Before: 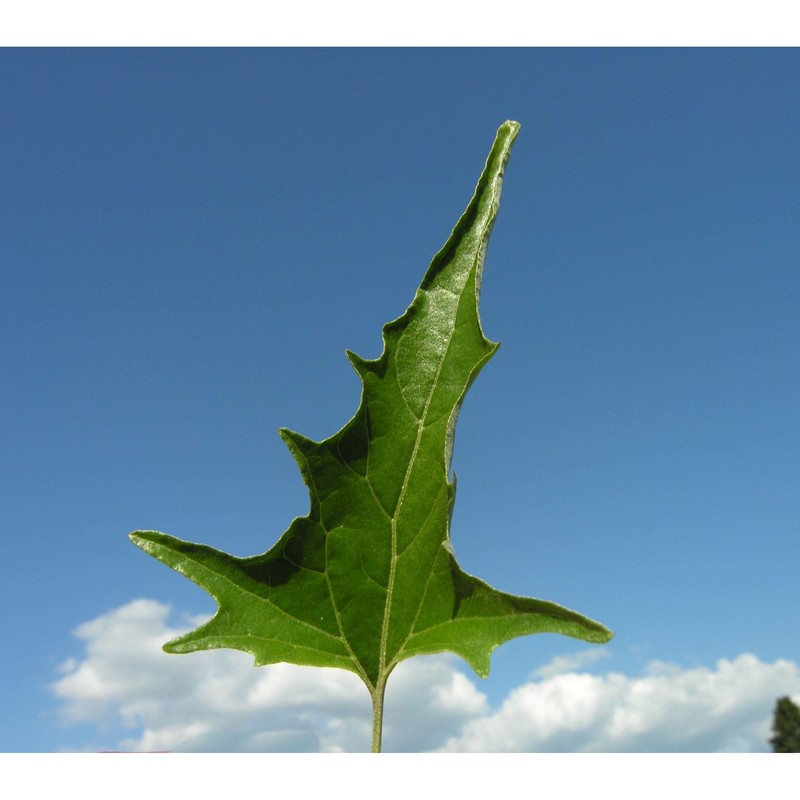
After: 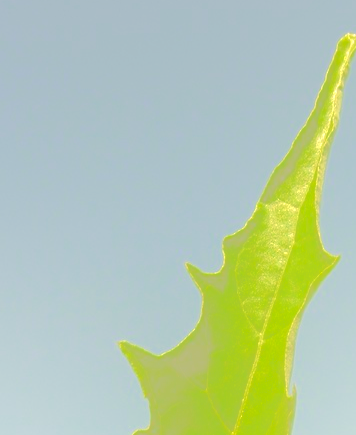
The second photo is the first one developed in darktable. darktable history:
tone curve: curves: ch0 [(0, 0) (0.003, 0.6) (0.011, 0.6) (0.025, 0.601) (0.044, 0.601) (0.069, 0.601) (0.1, 0.601) (0.136, 0.602) (0.177, 0.605) (0.224, 0.609) (0.277, 0.615) (0.335, 0.625) (0.399, 0.633) (0.468, 0.654) (0.543, 0.676) (0.623, 0.71) (0.709, 0.753) (0.801, 0.802) (0.898, 0.85) (1, 1)], color space Lab, independent channels, preserve colors none
color zones: curves: ch0 [(0, 0.5) (0.143, 0.5) (0.286, 0.5) (0.429, 0.495) (0.571, 0.437) (0.714, 0.44) (0.857, 0.496) (1, 0.5)]
crop: left 20.122%, top 10.875%, right 35.284%, bottom 34.635%
shadows and highlights: shadows -89.34, highlights 91.24, soften with gaussian
contrast brightness saturation: contrast 0.079, saturation 0.025
exposure: exposure 0.6 EV, compensate highlight preservation false
color correction: highlights a* 5.61, highlights b* 32.97, shadows a* -25.88, shadows b* 3.72
